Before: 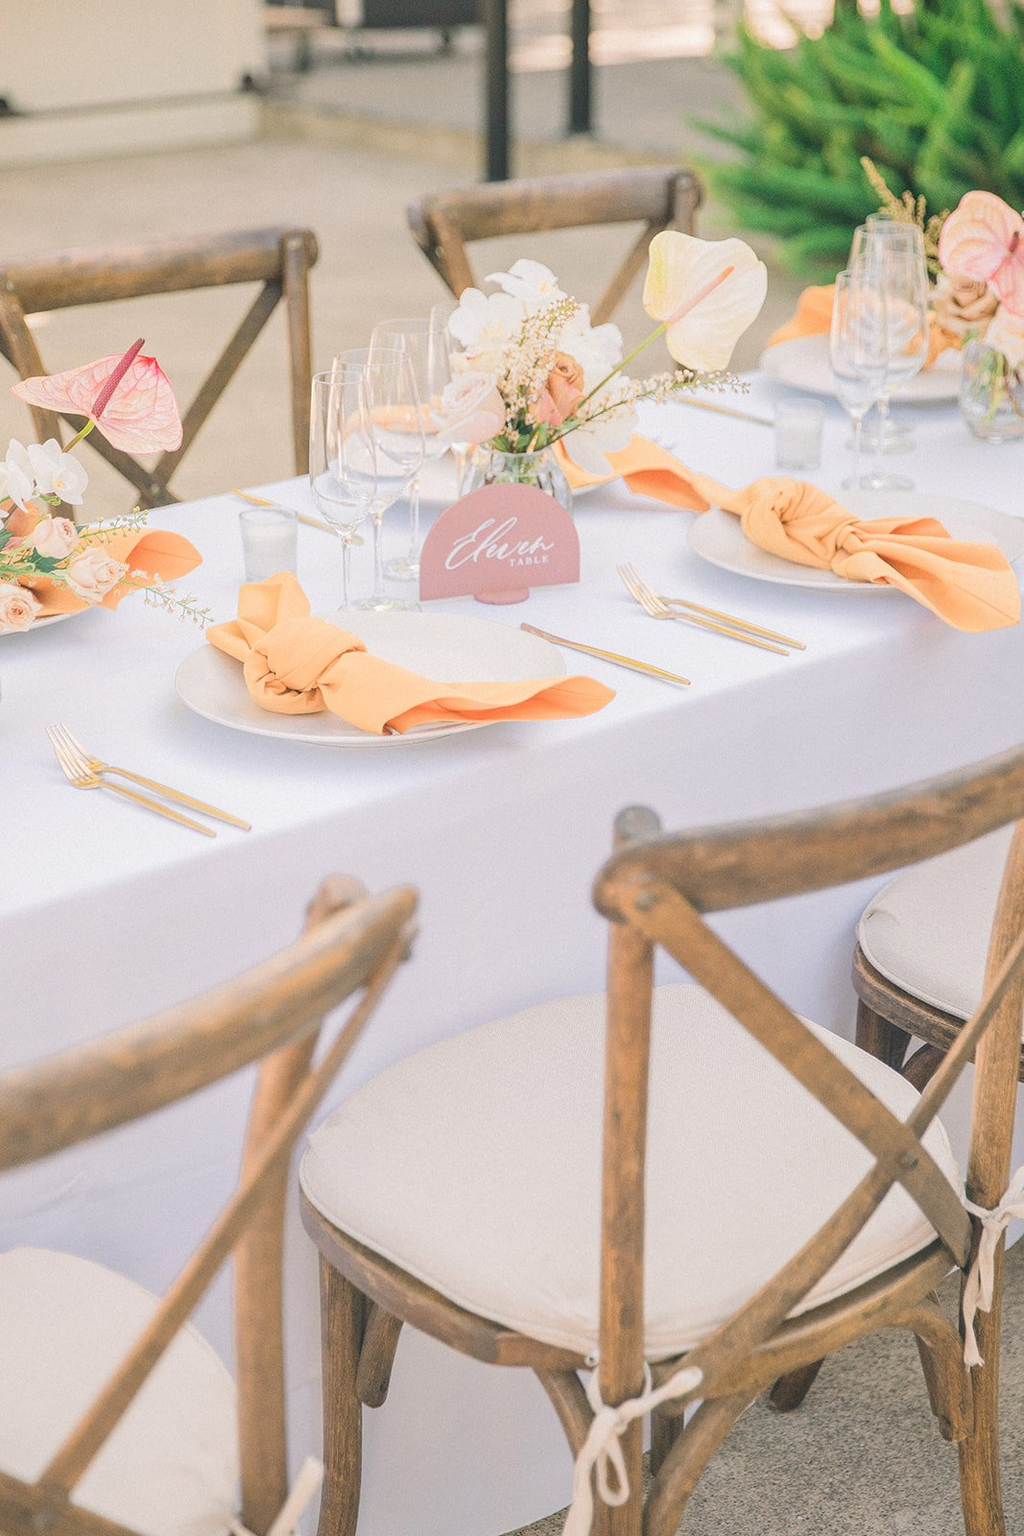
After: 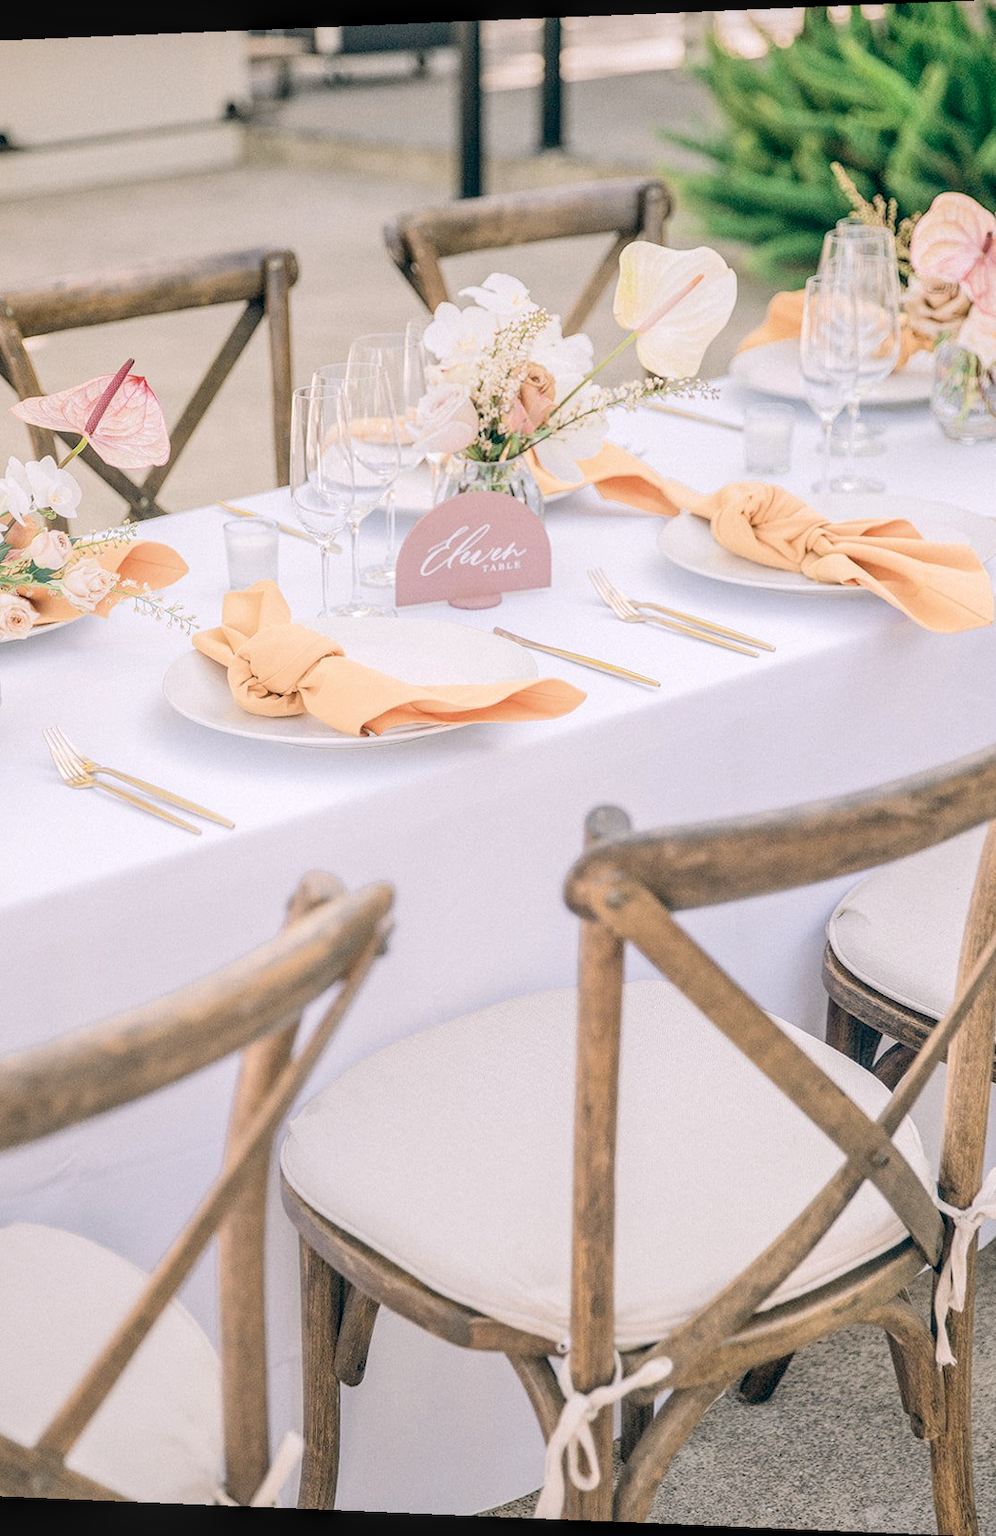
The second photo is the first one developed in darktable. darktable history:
local contrast: detail 130%
contrast brightness saturation: contrast 0.11, saturation -0.17
rotate and perspective: lens shift (horizontal) -0.055, automatic cropping off
white balance: red 0.984, blue 1.059
color balance: lift [0.975, 0.993, 1, 1.015], gamma [1.1, 1, 1, 0.945], gain [1, 1.04, 1, 0.95]
